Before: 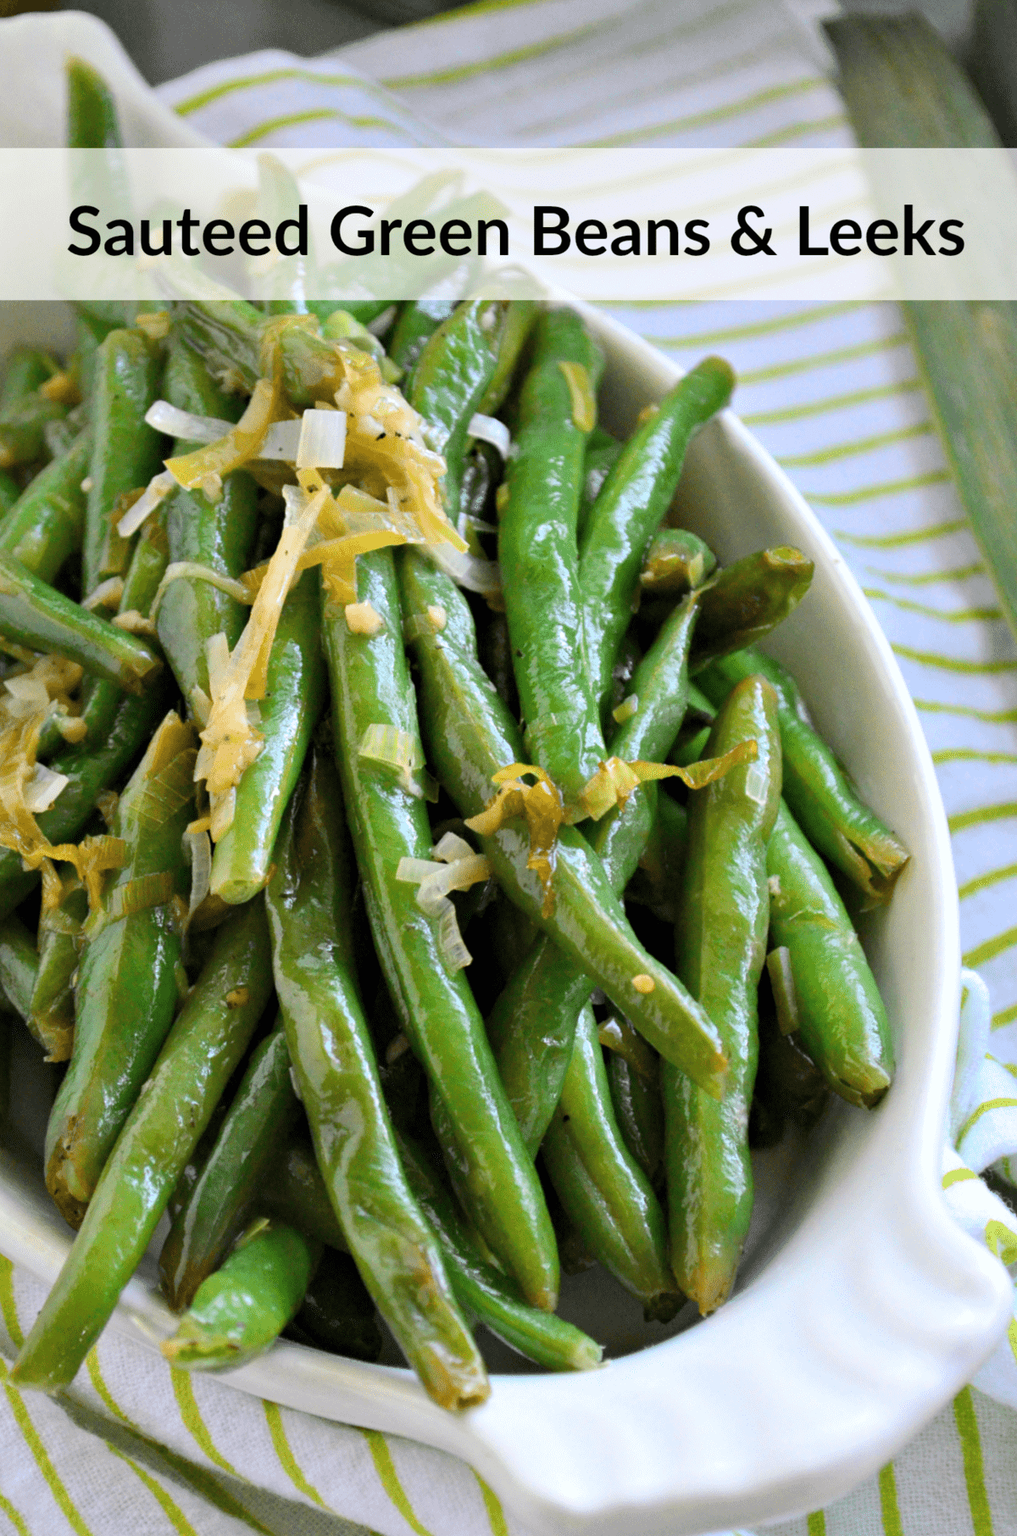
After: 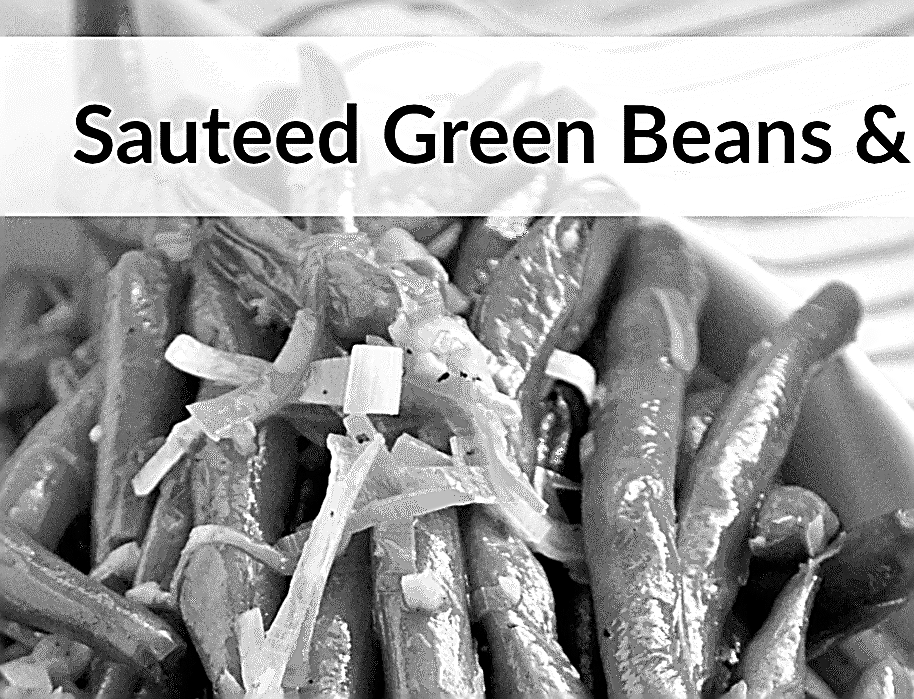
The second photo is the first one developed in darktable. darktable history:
crop: left 0.531%, top 7.638%, right 23.228%, bottom 53.74%
sharpen: amount 1.995
color calibration: output gray [0.21, 0.42, 0.37, 0], gray › normalize channels true, illuminant as shot in camera, x 0.358, y 0.373, temperature 4628.91 K, gamut compression 0.005
exposure: black level correction 0.003, exposure 0.385 EV, compensate highlight preservation false
